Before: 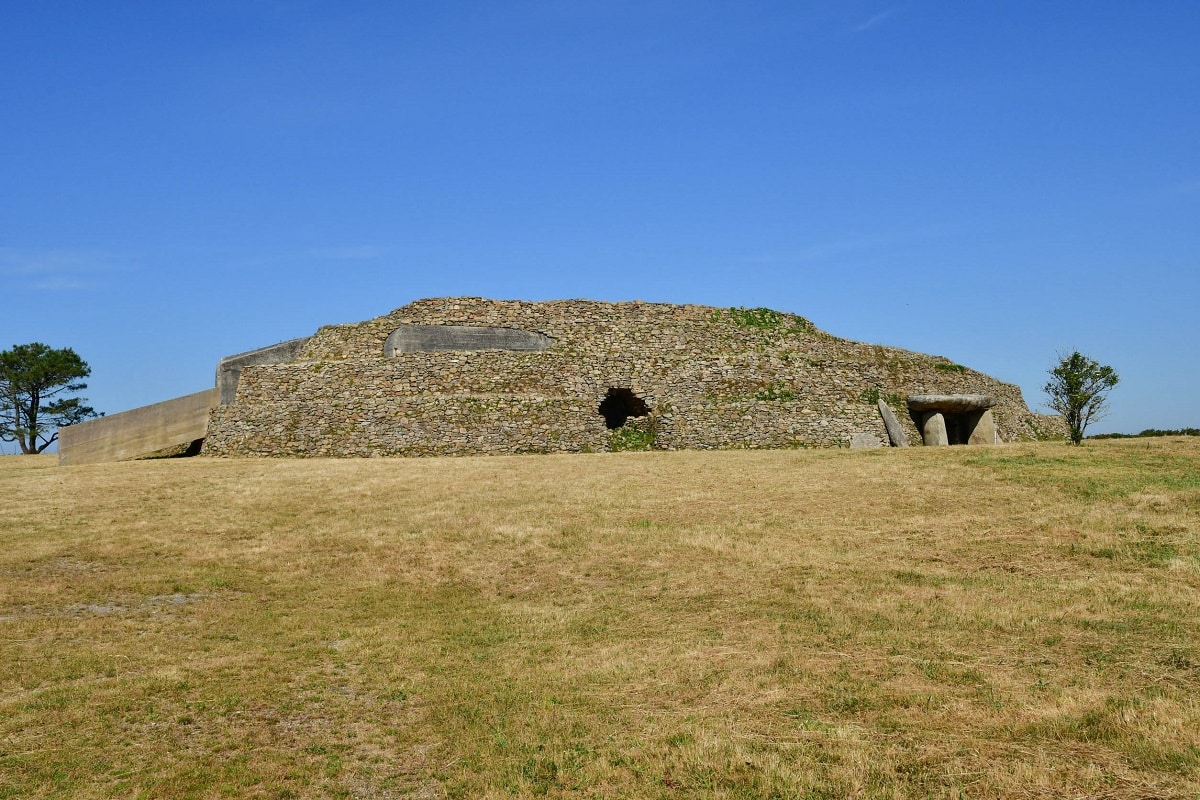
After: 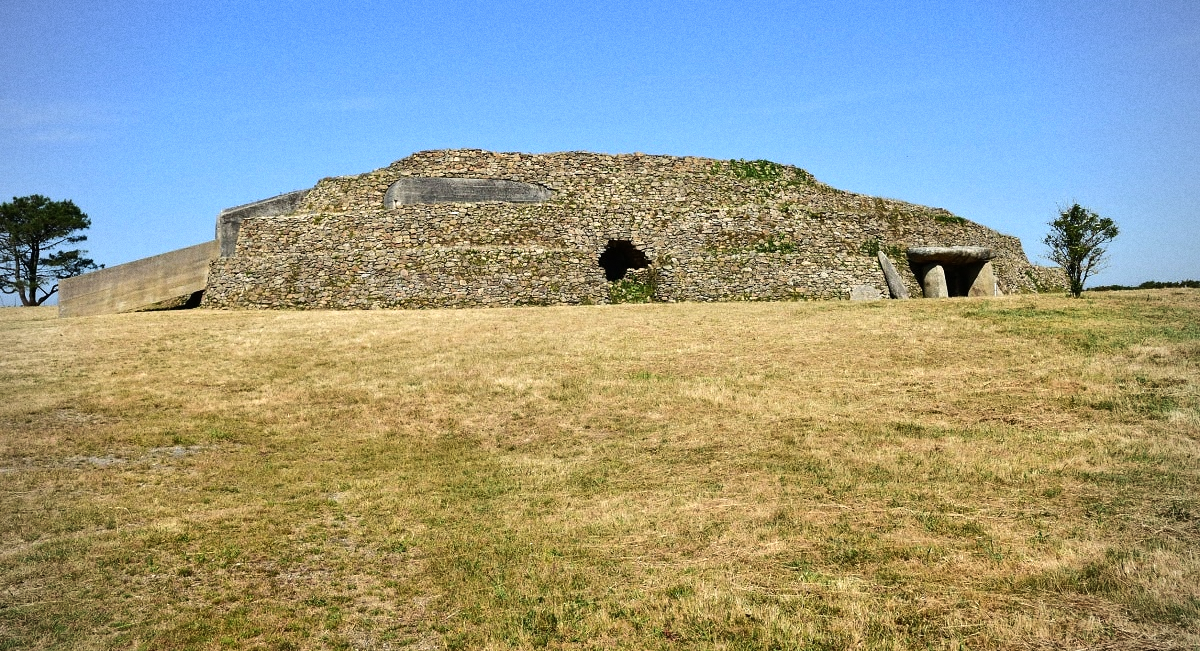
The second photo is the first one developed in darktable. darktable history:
vignetting: fall-off radius 60.92%
crop and rotate: top 18.507%
grain: coarseness 0.09 ISO
tone equalizer: -8 EV -0.75 EV, -7 EV -0.7 EV, -6 EV -0.6 EV, -5 EV -0.4 EV, -3 EV 0.4 EV, -2 EV 0.6 EV, -1 EV 0.7 EV, +0 EV 0.75 EV, edges refinement/feathering 500, mask exposure compensation -1.57 EV, preserve details no
